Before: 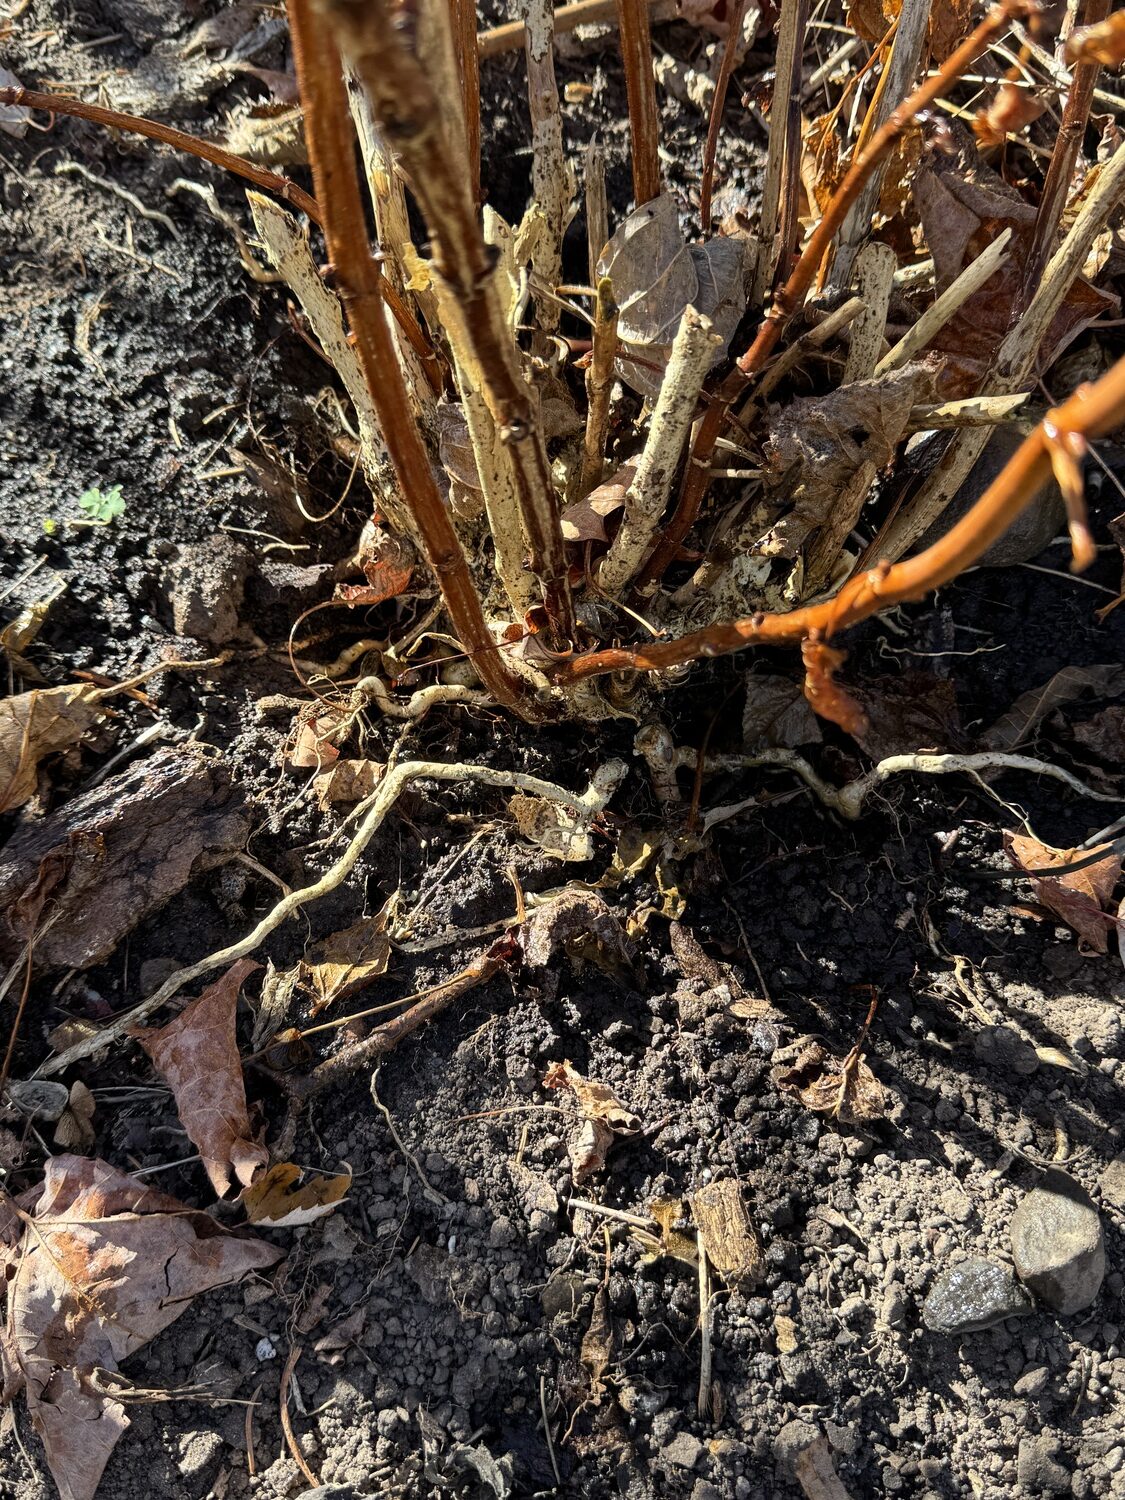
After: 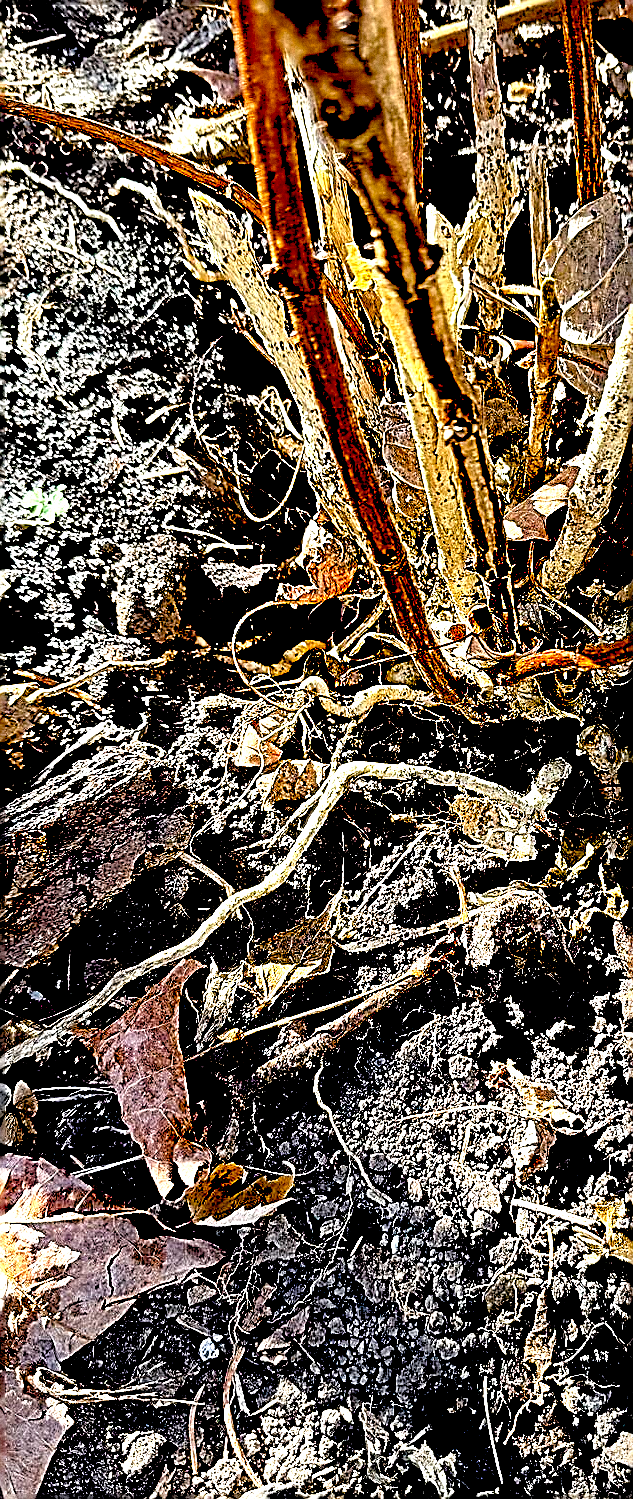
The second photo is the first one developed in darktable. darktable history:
grain: coarseness 0.09 ISO
rgb levels: levels [[0.01, 0.419, 0.839], [0, 0.5, 1], [0, 0.5, 1]]
crop: left 5.114%, right 38.589%
sharpen: amount 2
exposure: black level correction 0.035, exposure 0.9 EV, compensate highlight preservation false
